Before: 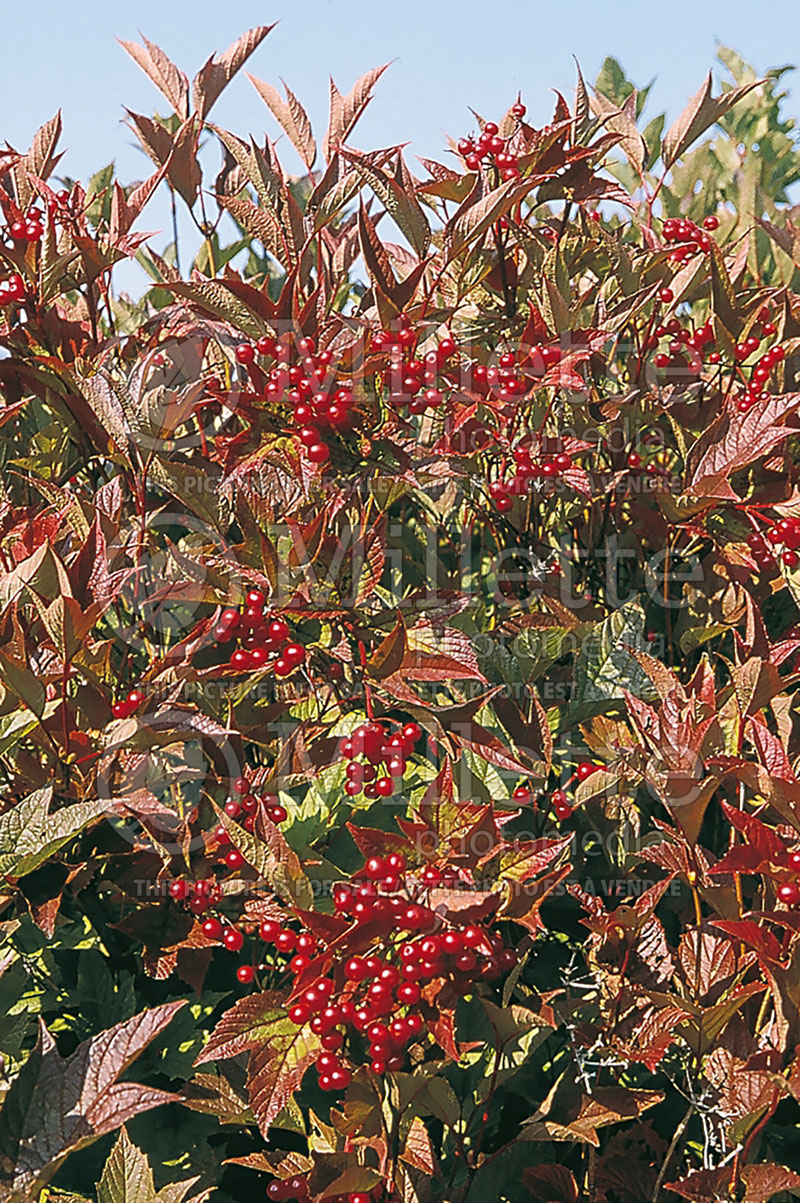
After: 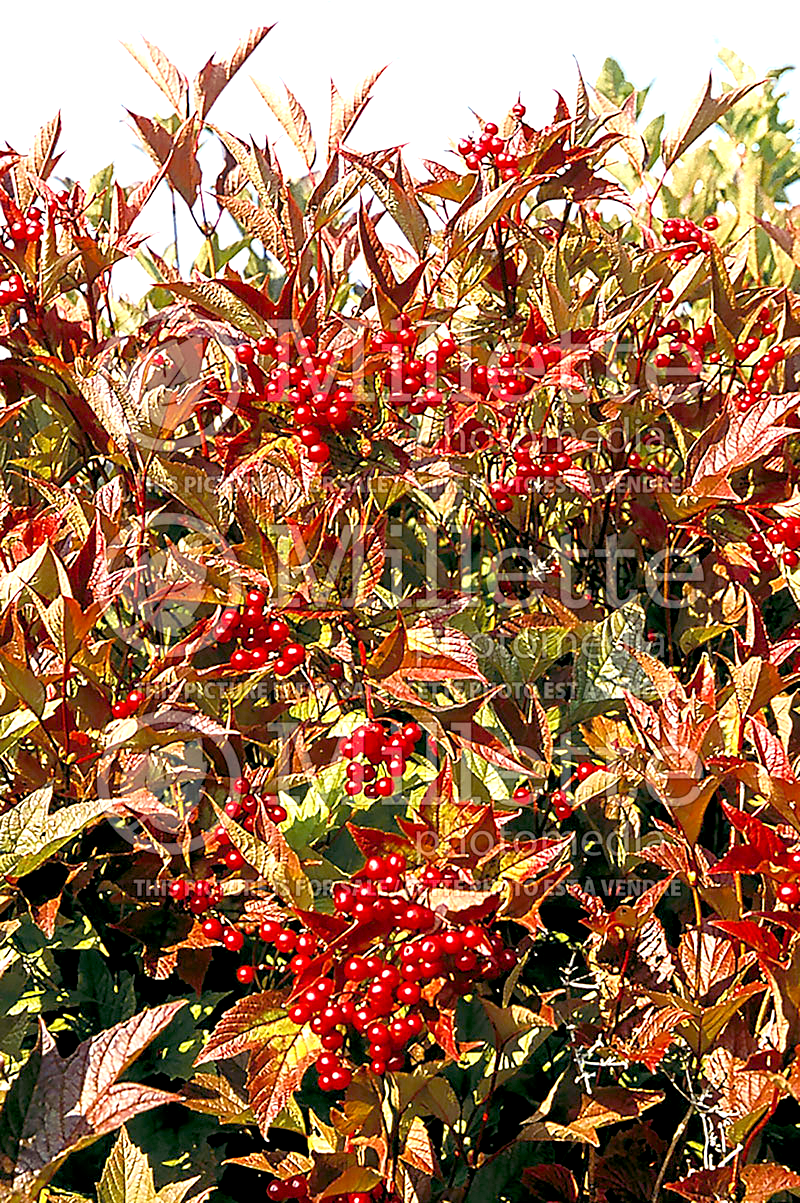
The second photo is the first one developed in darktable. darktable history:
color balance rgb: shadows lift › luminance -21.66%, shadows lift › chroma 8.98%, shadows lift › hue 283.37°, power › chroma 1.05%, power › hue 25.59°, highlights gain › luminance 6.08%, highlights gain › chroma 2.55%, highlights gain › hue 90°, global offset › luminance -0.87%, perceptual saturation grading › global saturation 25%, perceptual saturation grading › highlights -28.39%, perceptual saturation grading › shadows 33.98%
exposure: black level correction 0.008, exposure 0.979 EV, compensate highlight preservation false
